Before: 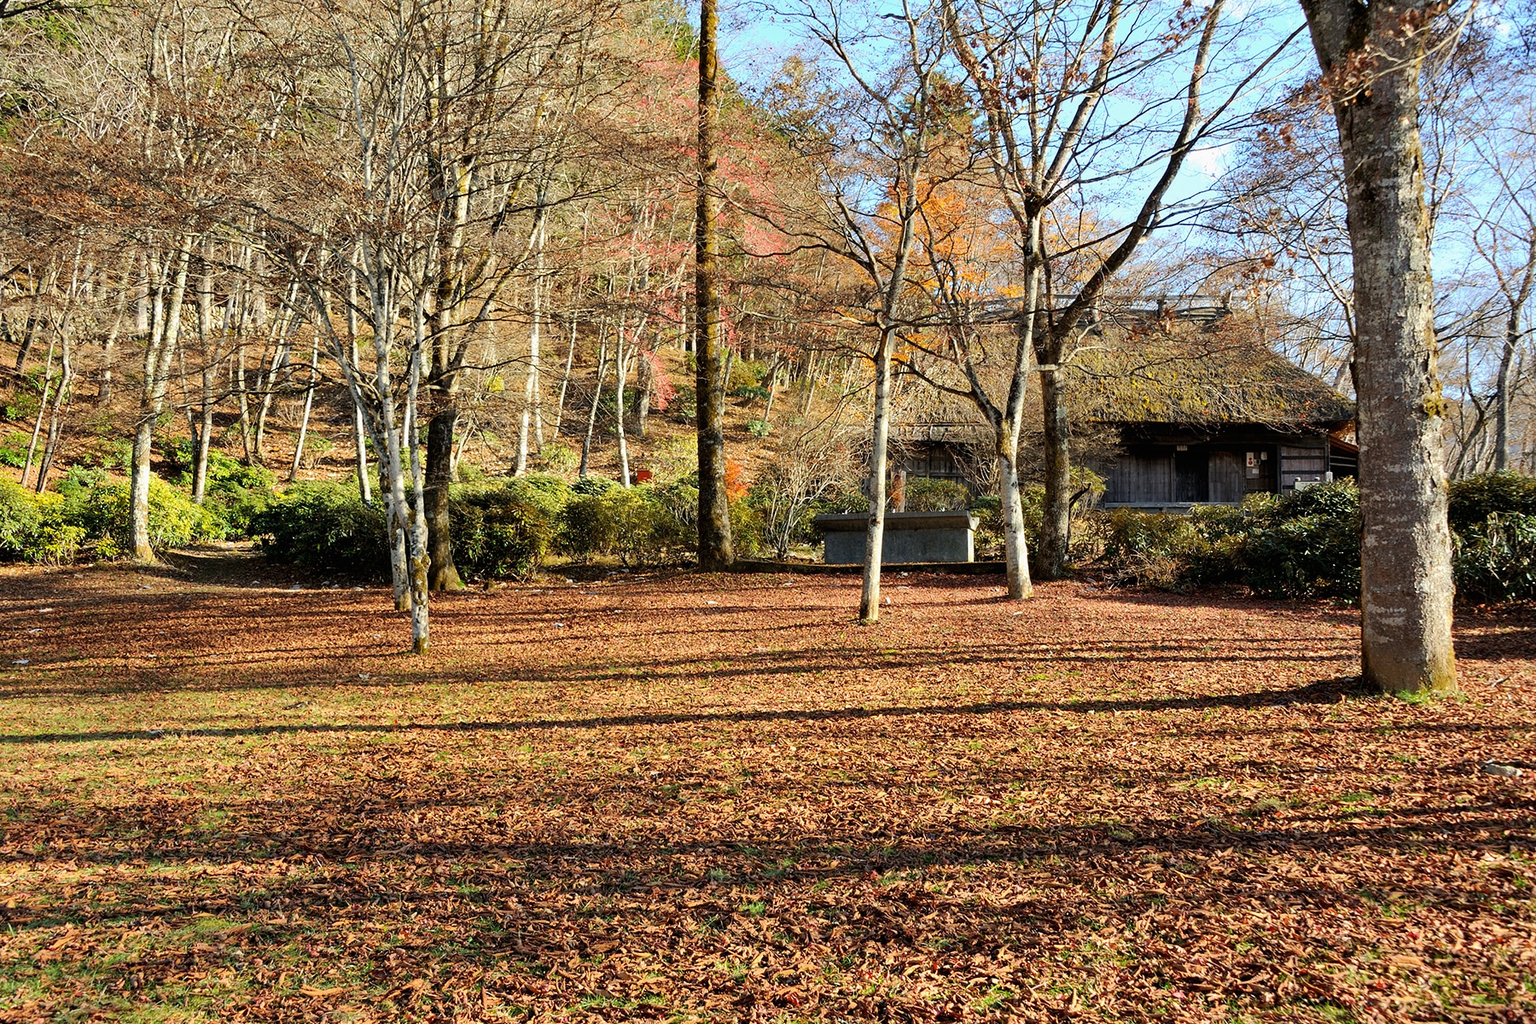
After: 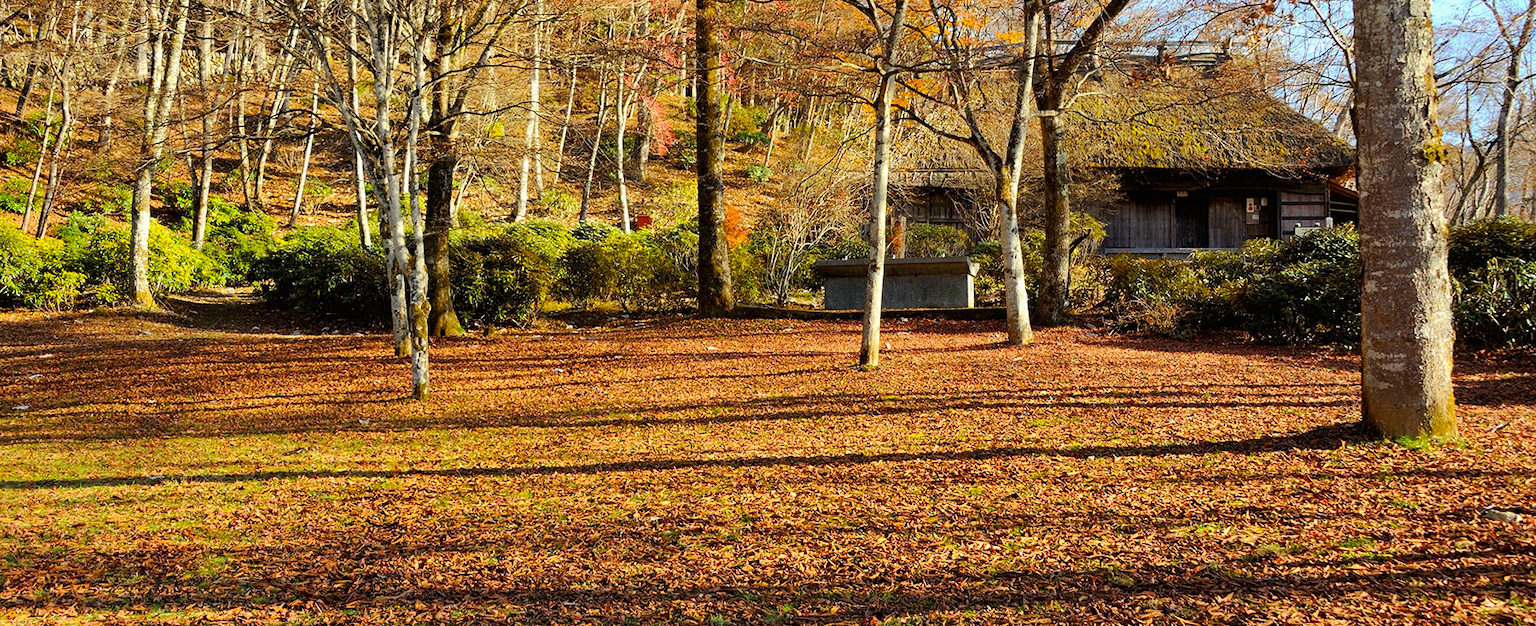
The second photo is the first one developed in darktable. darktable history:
crop and rotate: top 24.842%, bottom 13.983%
color balance rgb: shadows lift › chroma 1.045%, shadows lift › hue 28.24°, power › chroma 0.69%, power › hue 60°, perceptual saturation grading › global saturation 19.601%, global vibrance 20%
